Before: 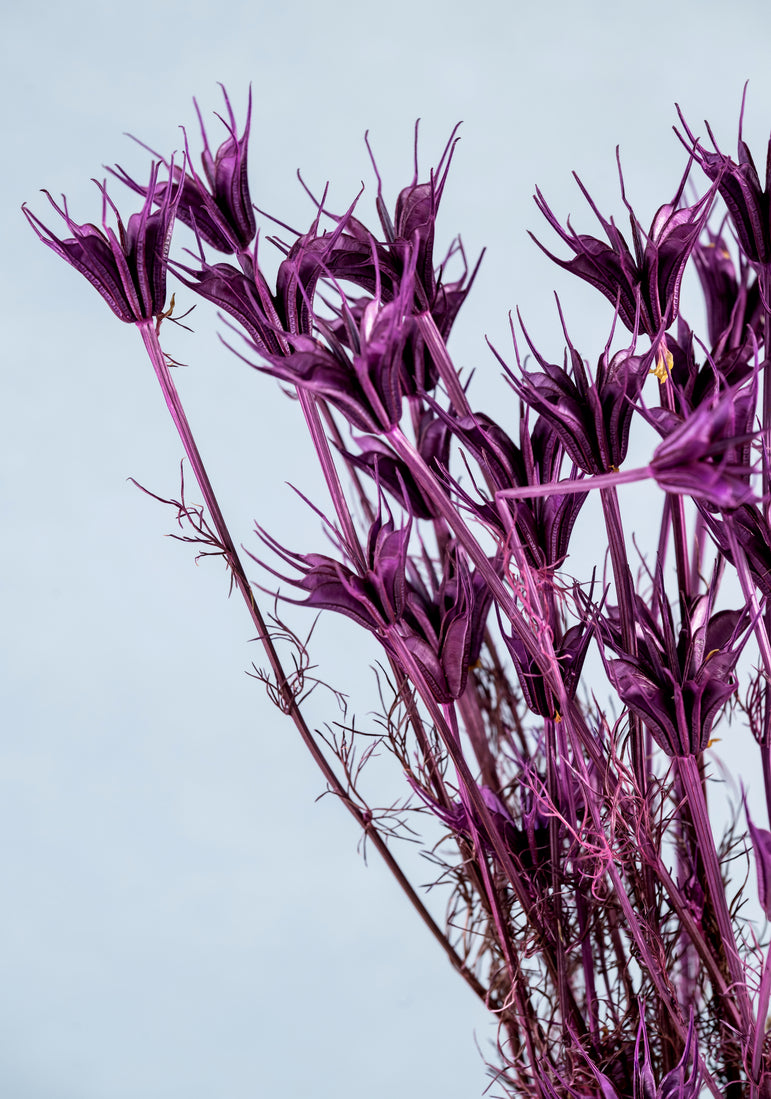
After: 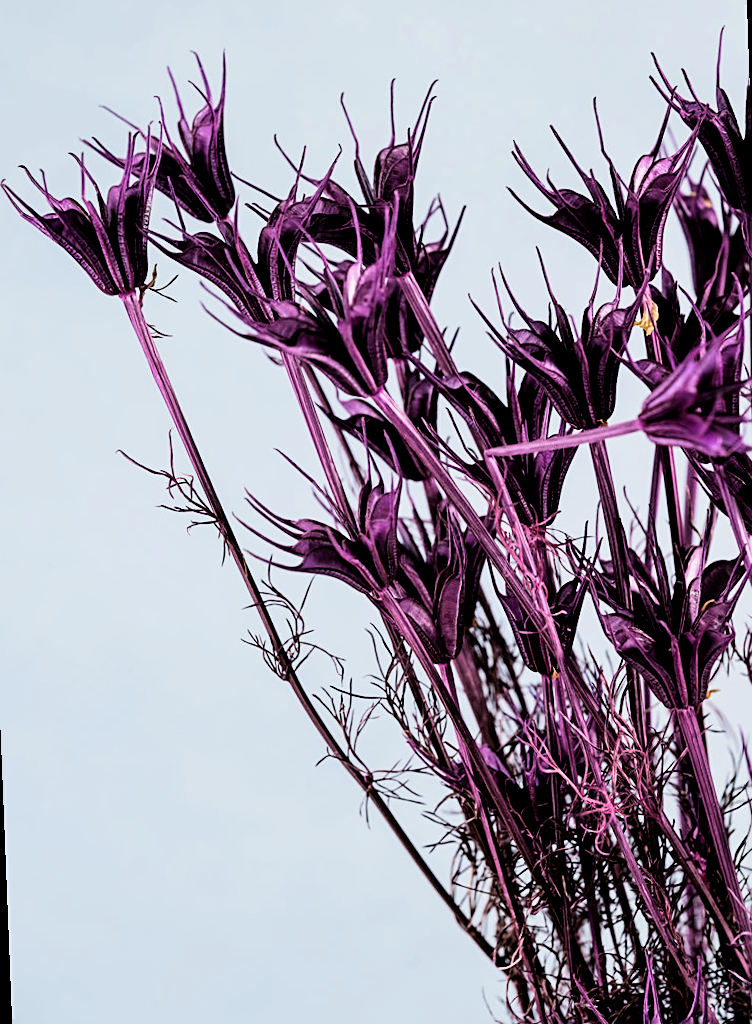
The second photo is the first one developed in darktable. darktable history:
rotate and perspective: rotation -2.12°, lens shift (vertical) 0.009, lens shift (horizontal) -0.008, automatic cropping original format, crop left 0.036, crop right 0.964, crop top 0.05, crop bottom 0.959
sharpen: on, module defaults
filmic rgb: black relative exposure -4 EV, white relative exposure 3 EV, hardness 3.02, contrast 1.5
